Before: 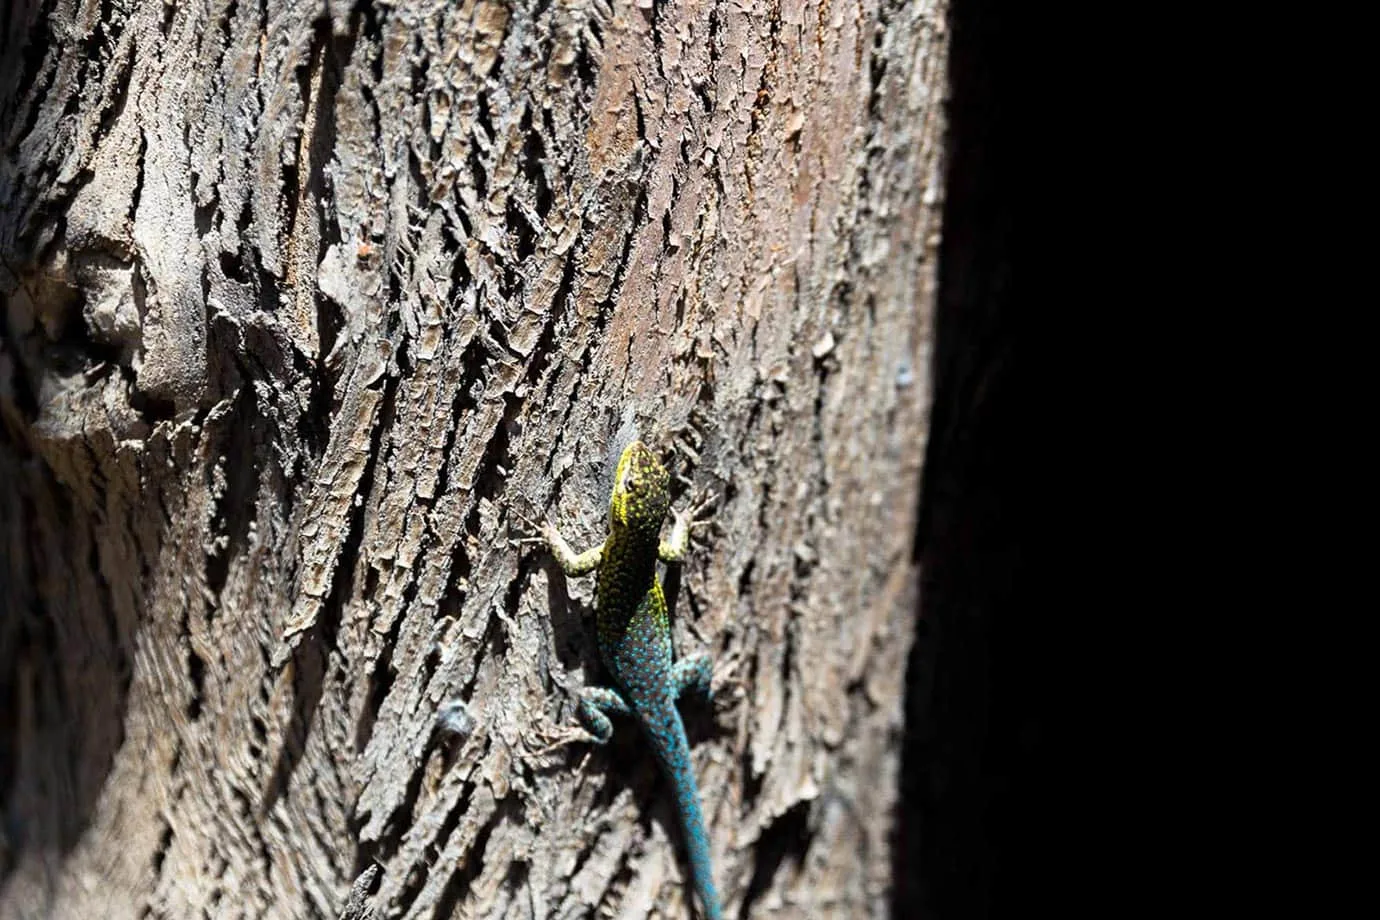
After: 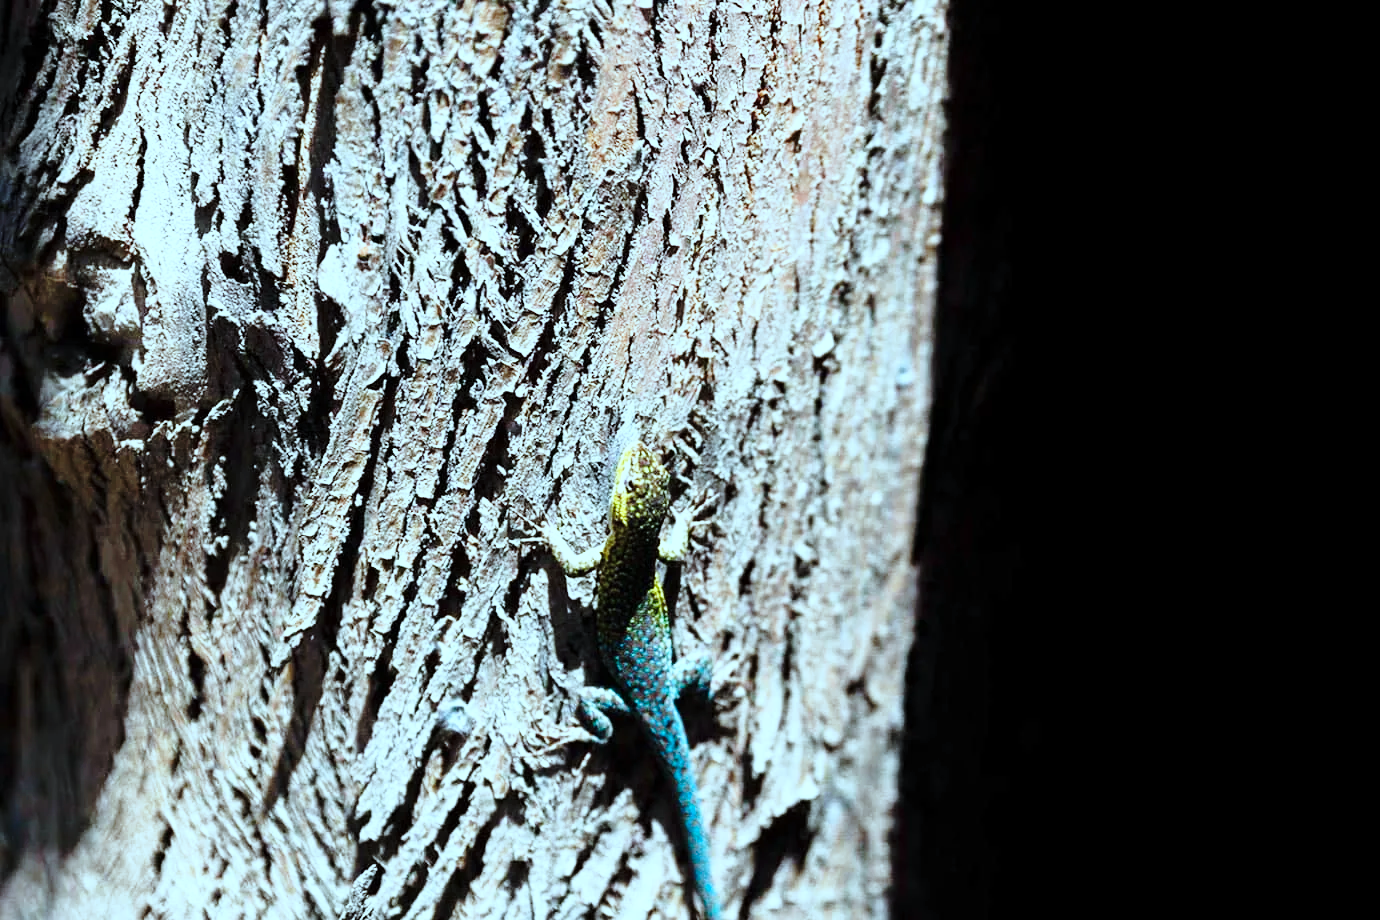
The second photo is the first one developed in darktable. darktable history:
color correction: highlights a* -11.71, highlights b* -15.58
tone equalizer: on, module defaults
base curve: curves: ch0 [(0, 0) (0.028, 0.03) (0.121, 0.232) (0.46, 0.748) (0.859, 0.968) (1, 1)], preserve colors none
